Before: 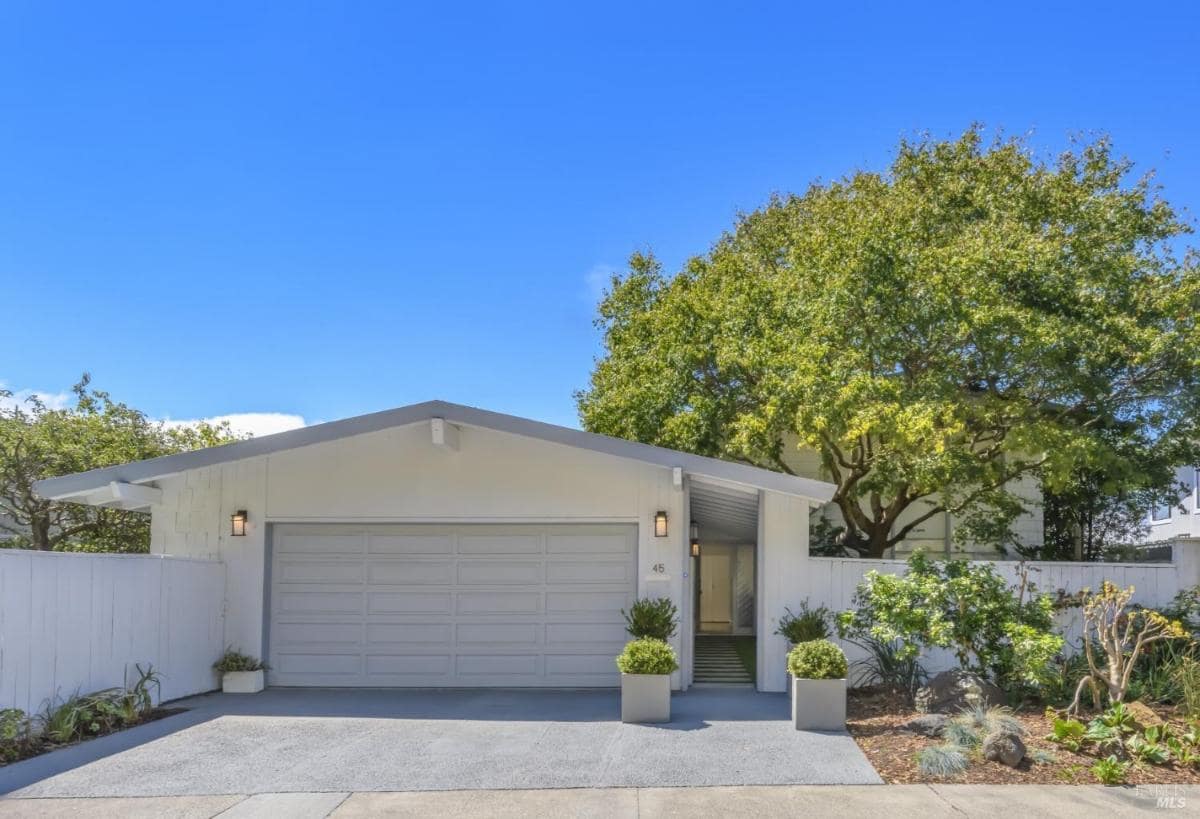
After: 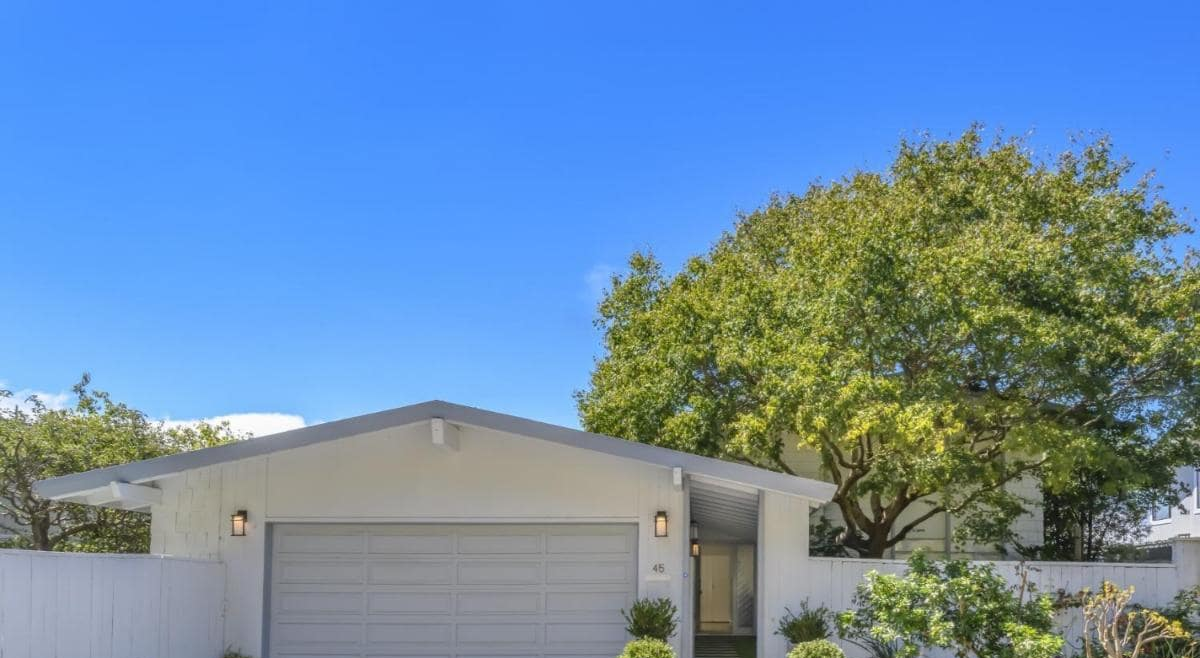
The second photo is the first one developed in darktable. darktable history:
exposure: compensate exposure bias true, compensate highlight preservation false
crop: bottom 19.644%
